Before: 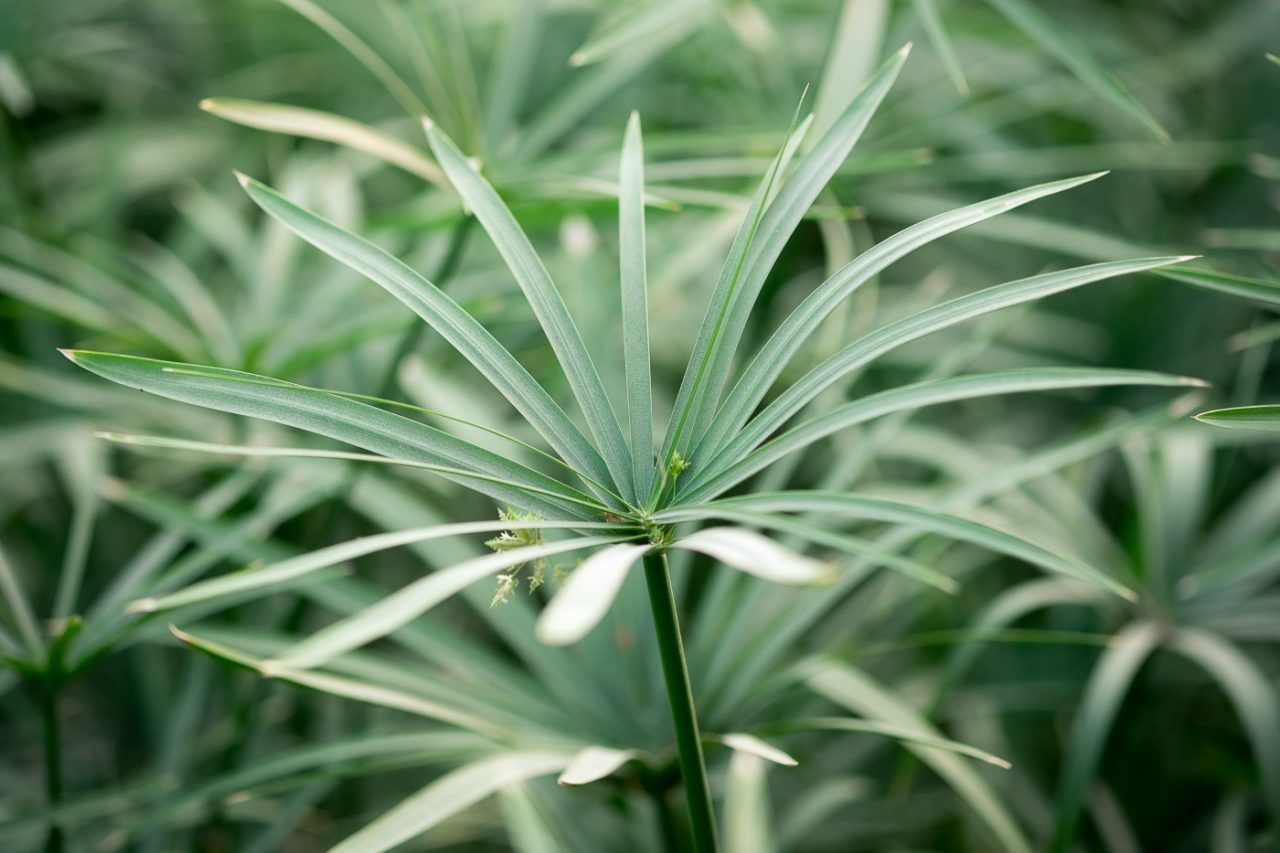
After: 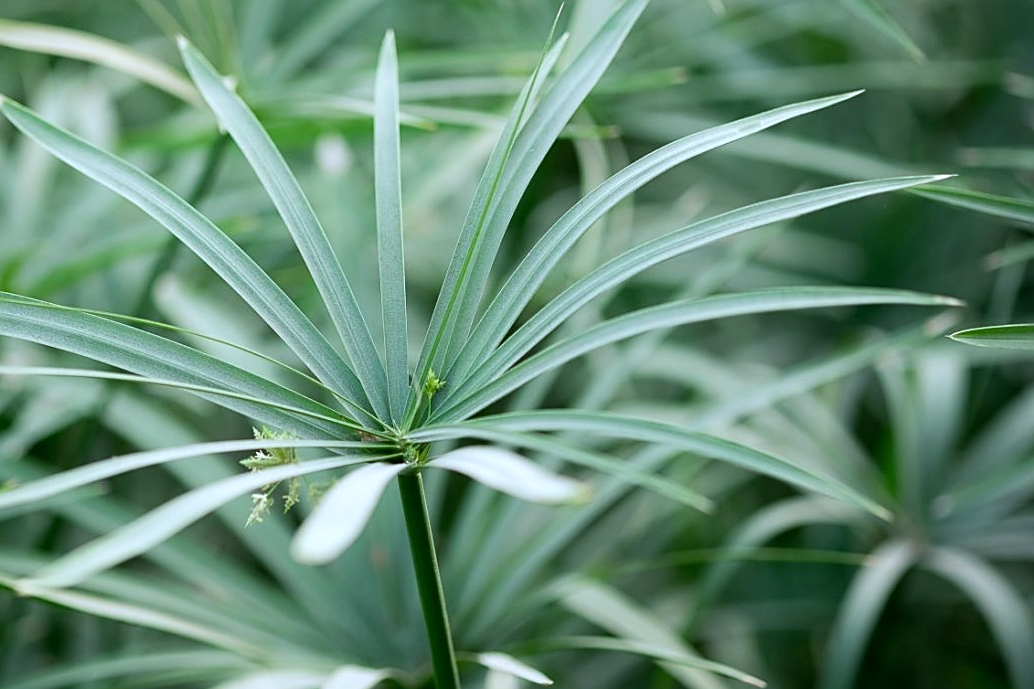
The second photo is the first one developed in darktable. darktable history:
sharpen: on, module defaults
crop: left 19.159%, top 9.58%, bottom 9.58%
white balance: red 0.931, blue 1.11
